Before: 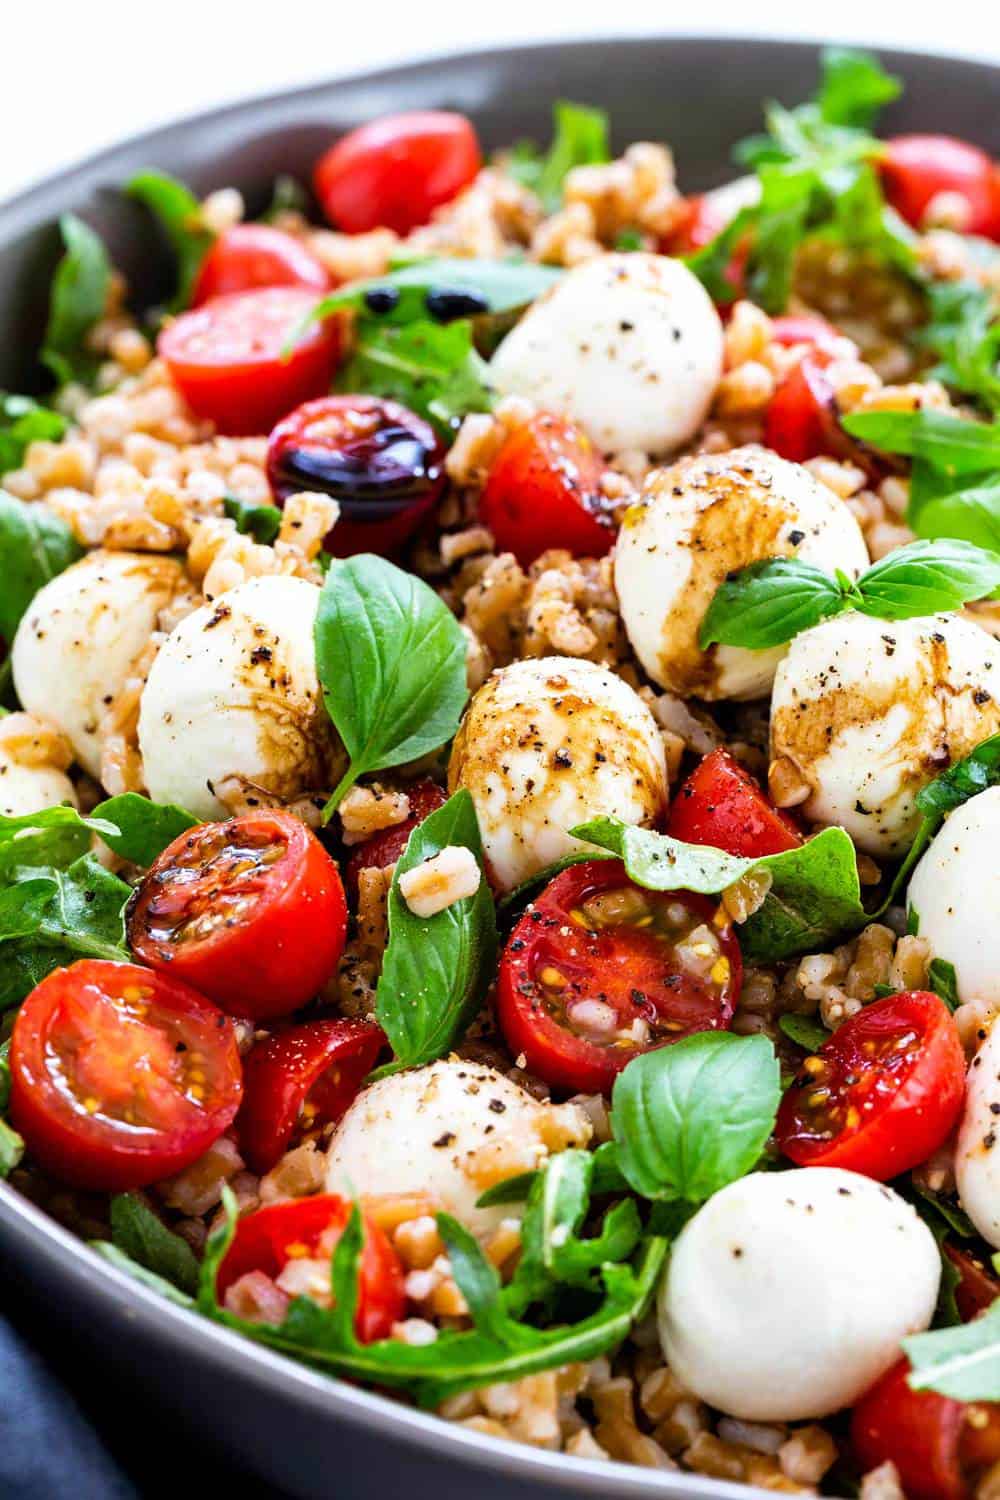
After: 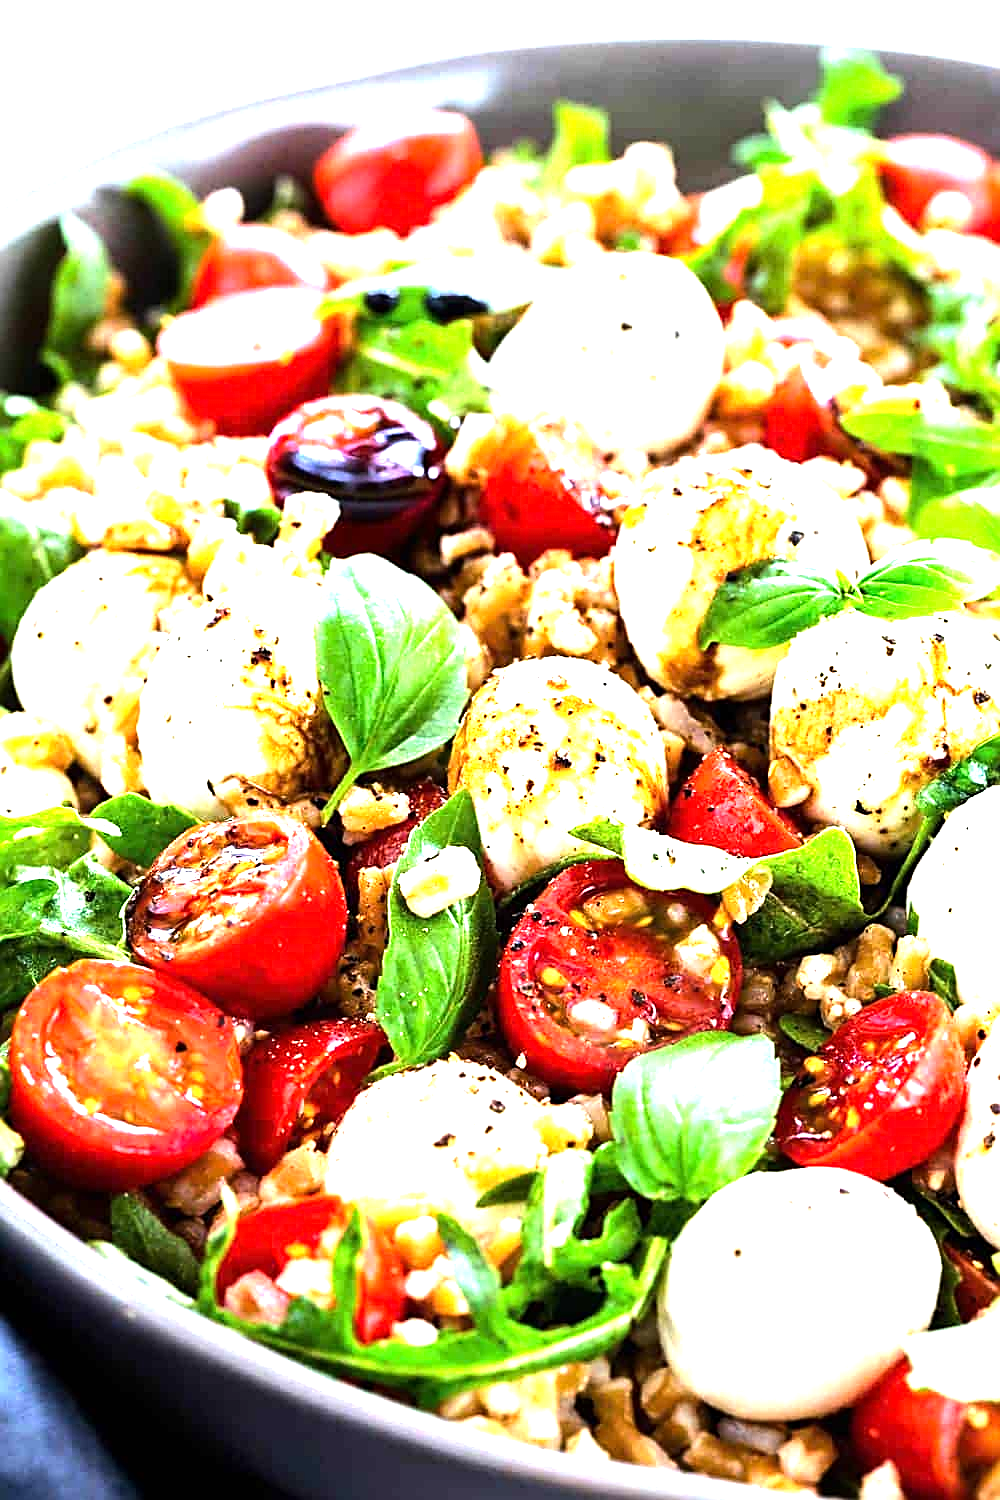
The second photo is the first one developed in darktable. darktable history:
exposure: exposure 1 EV, compensate exposure bias true, compensate highlight preservation false
tone equalizer: -8 EV -0.761 EV, -7 EV -0.697 EV, -6 EV -0.593 EV, -5 EV -0.365 EV, -3 EV 0.384 EV, -2 EV 0.6 EV, -1 EV 0.686 EV, +0 EV 0.758 EV, edges refinement/feathering 500, mask exposure compensation -1.57 EV, preserve details no
sharpen: on, module defaults
